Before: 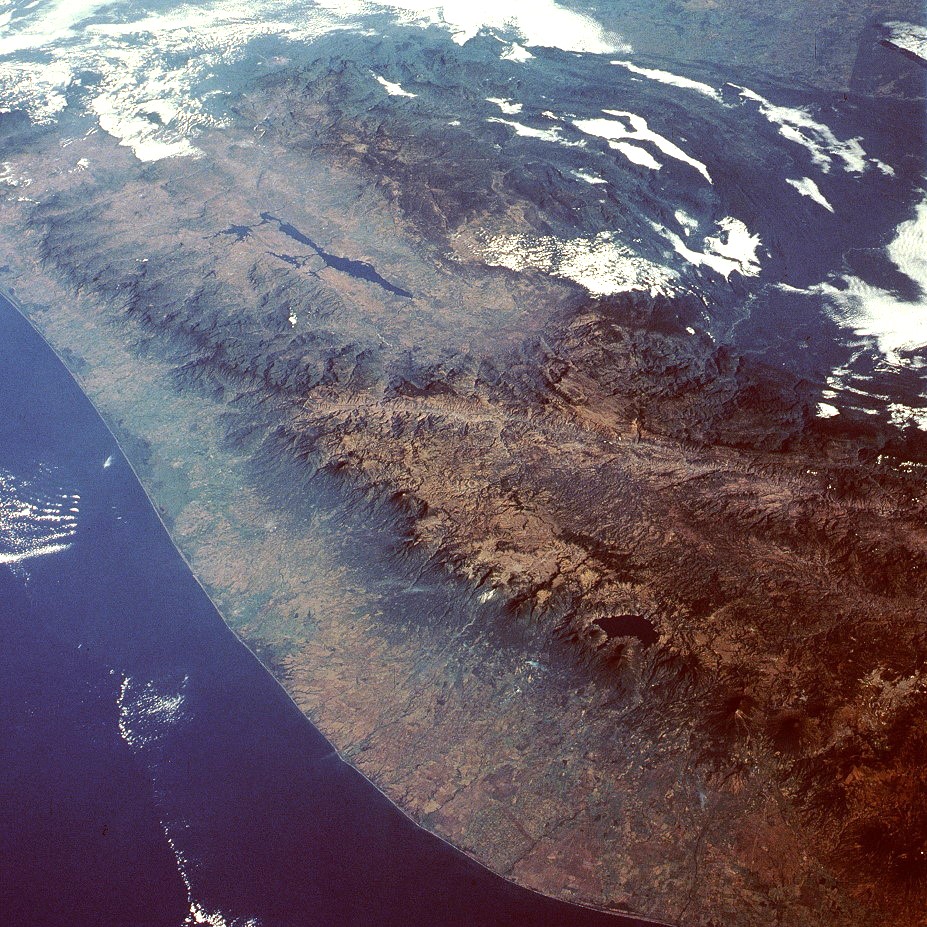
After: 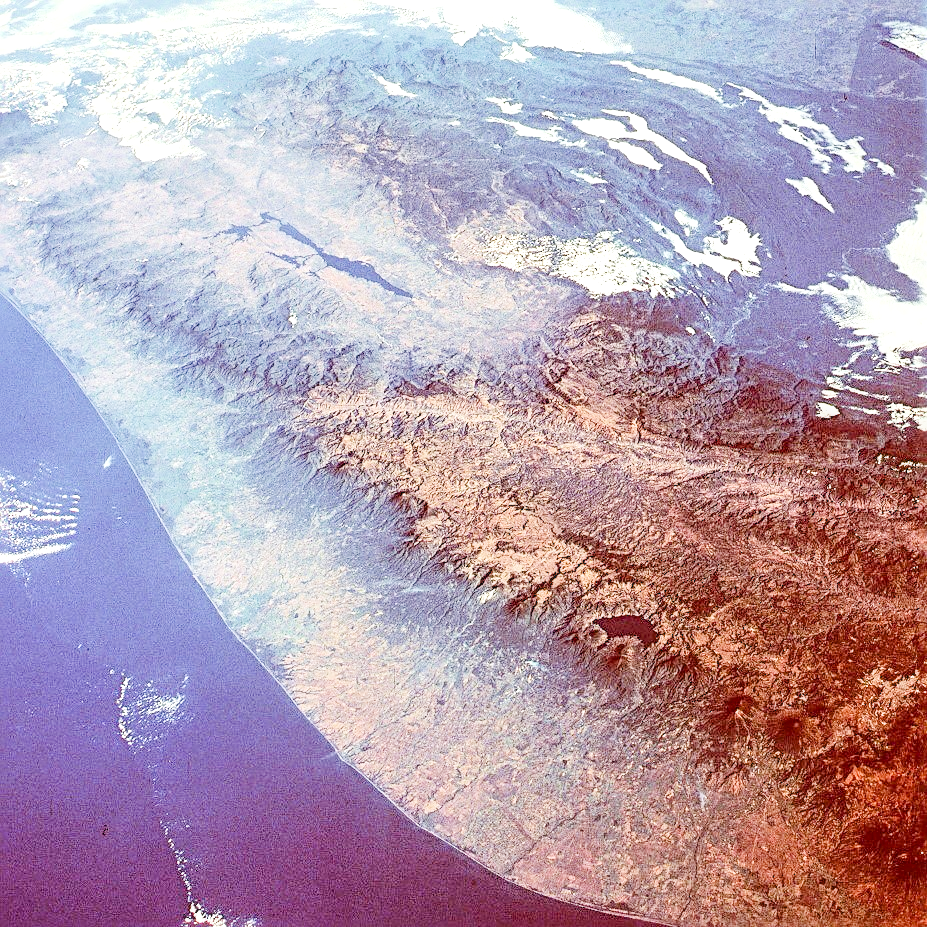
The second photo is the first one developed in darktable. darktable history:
filmic rgb: black relative exposure -6.92 EV, white relative exposure 5.68 EV, hardness 2.84
exposure: black level correction 0.001, exposure 2.617 EV, compensate exposure bias true, compensate highlight preservation false
local contrast: on, module defaults
sharpen: radius 3.105
